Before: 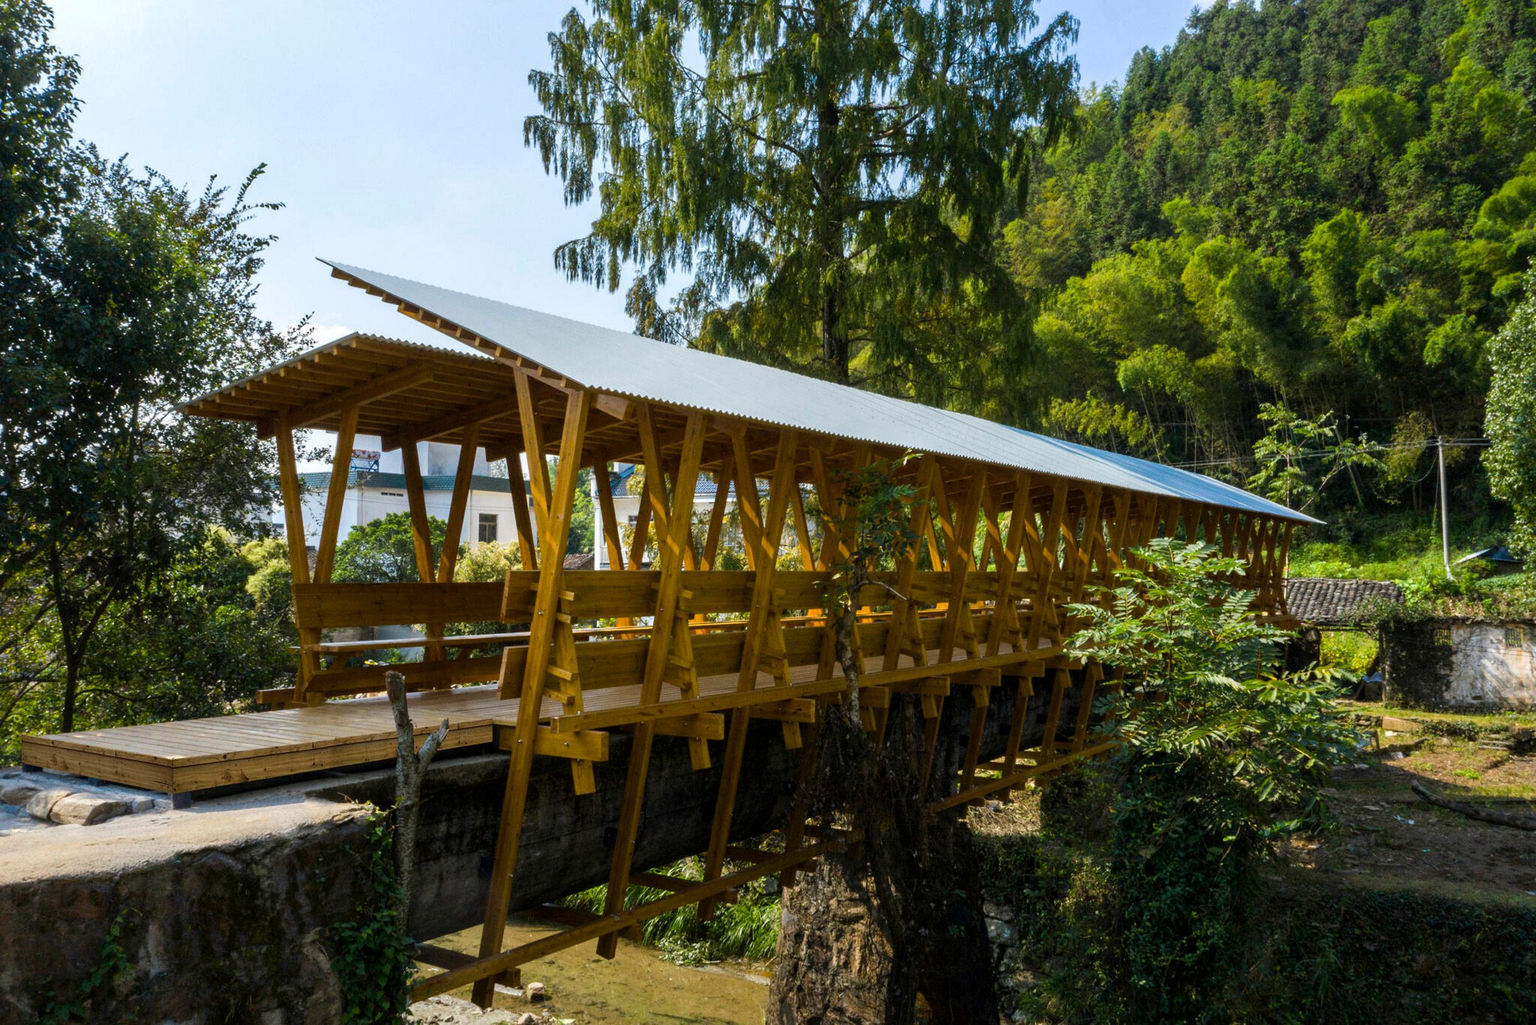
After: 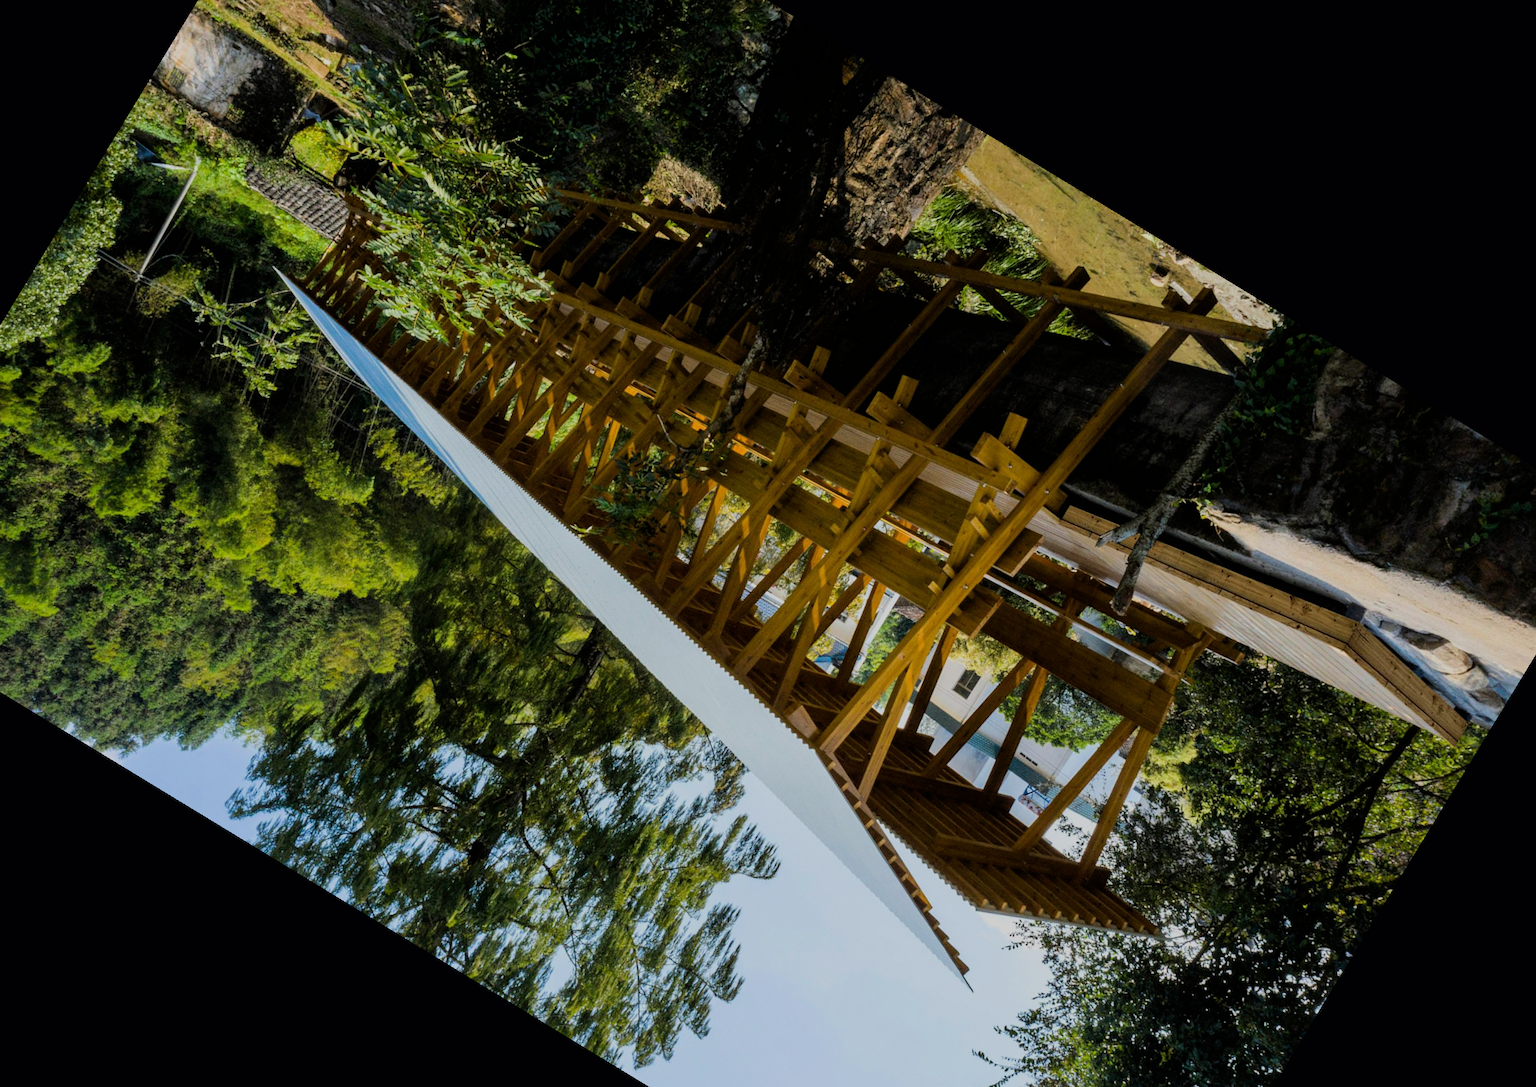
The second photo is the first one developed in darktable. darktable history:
crop and rotate: angle 148.68°, left 9.111%, top 15.603%, right 4.588%, bottom 17.041%
filmic rgb: black relative exposure -7.15 EV, white relative exposure 5.36 EV, hardness 3.02, color science v6 (2022)
